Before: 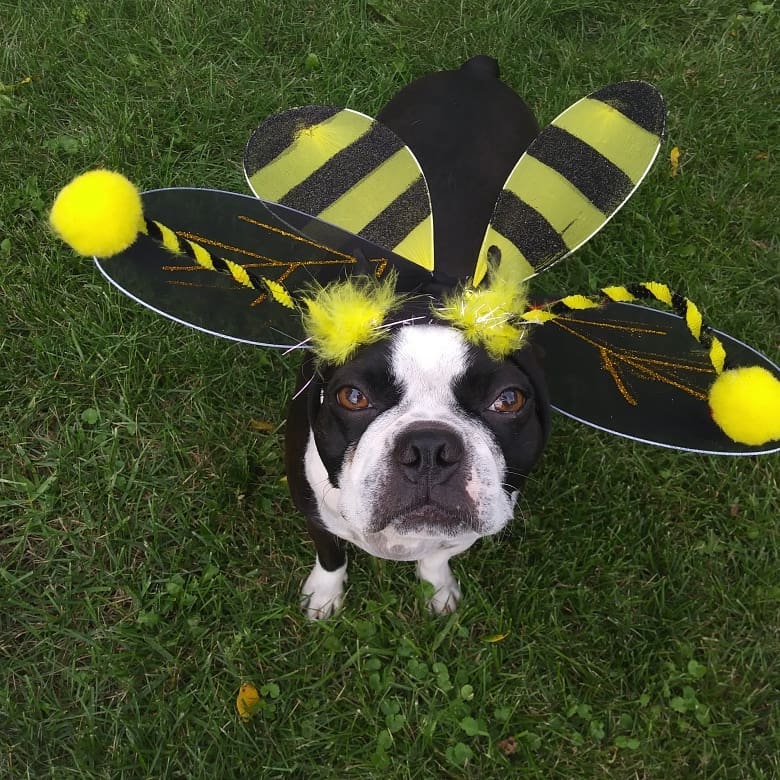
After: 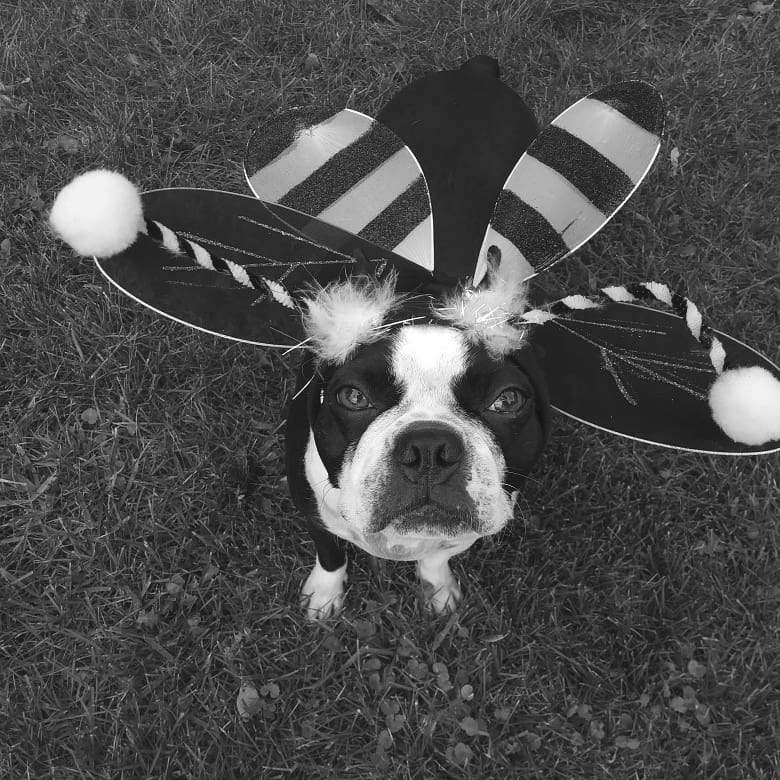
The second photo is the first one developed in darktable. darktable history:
color zones: curves: ch1 [(0, -0.014) (0.143, -0.013) (0.286, -0.013) (0.429, -0.016) (0.571, -0.019) (0.714, -0.015) (0.857, 0.002) (1, -0.014)]
color balance rgb: global offset › luminance 0.526%, perceptual saturation grading › global saturation 36.239%, perceptual saturation grading › shadows 35.332%, global vibrance 20%
